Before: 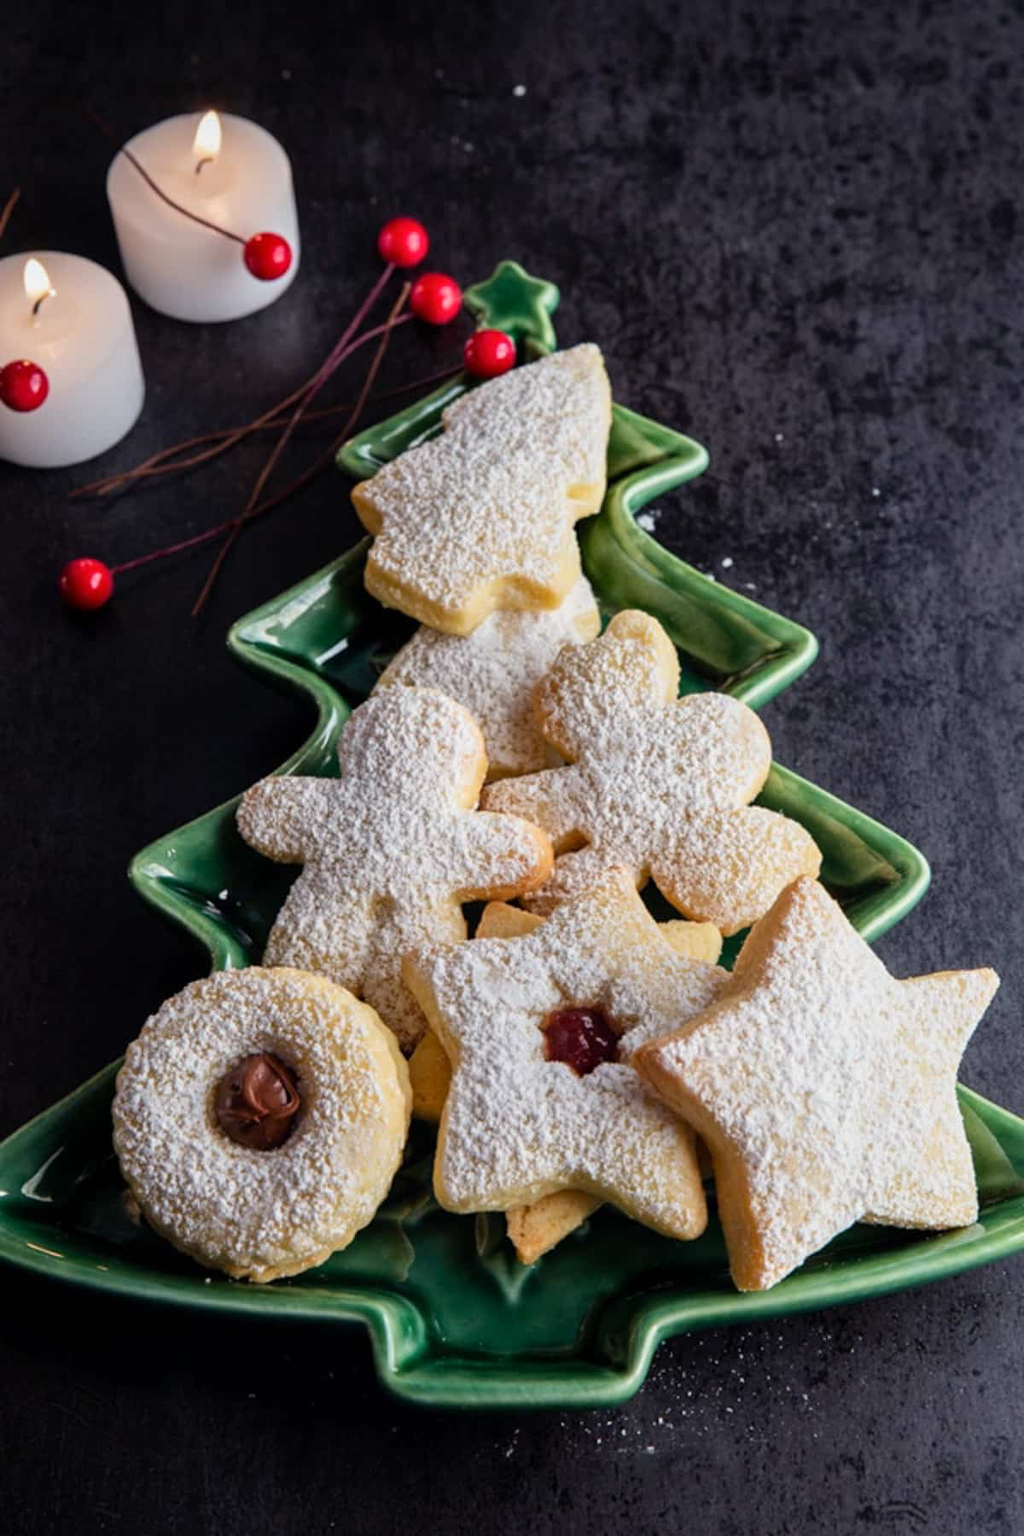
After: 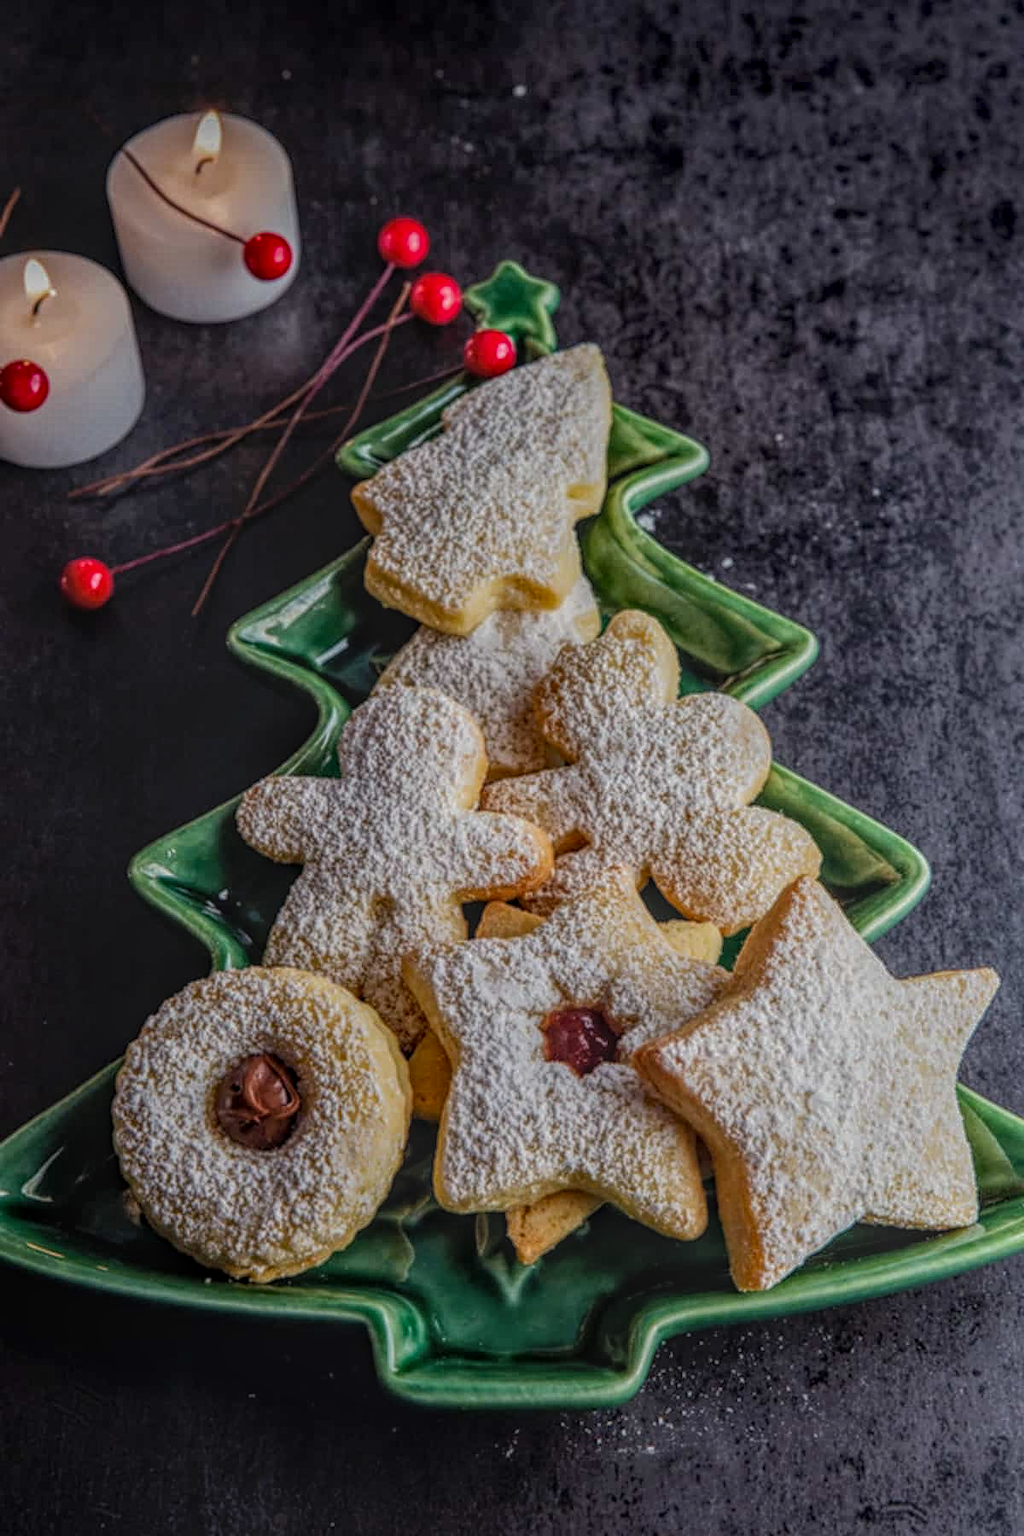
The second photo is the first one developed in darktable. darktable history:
local contrast: highlights 20%, shadows 31%, detail 199%, midtone range 0.2
